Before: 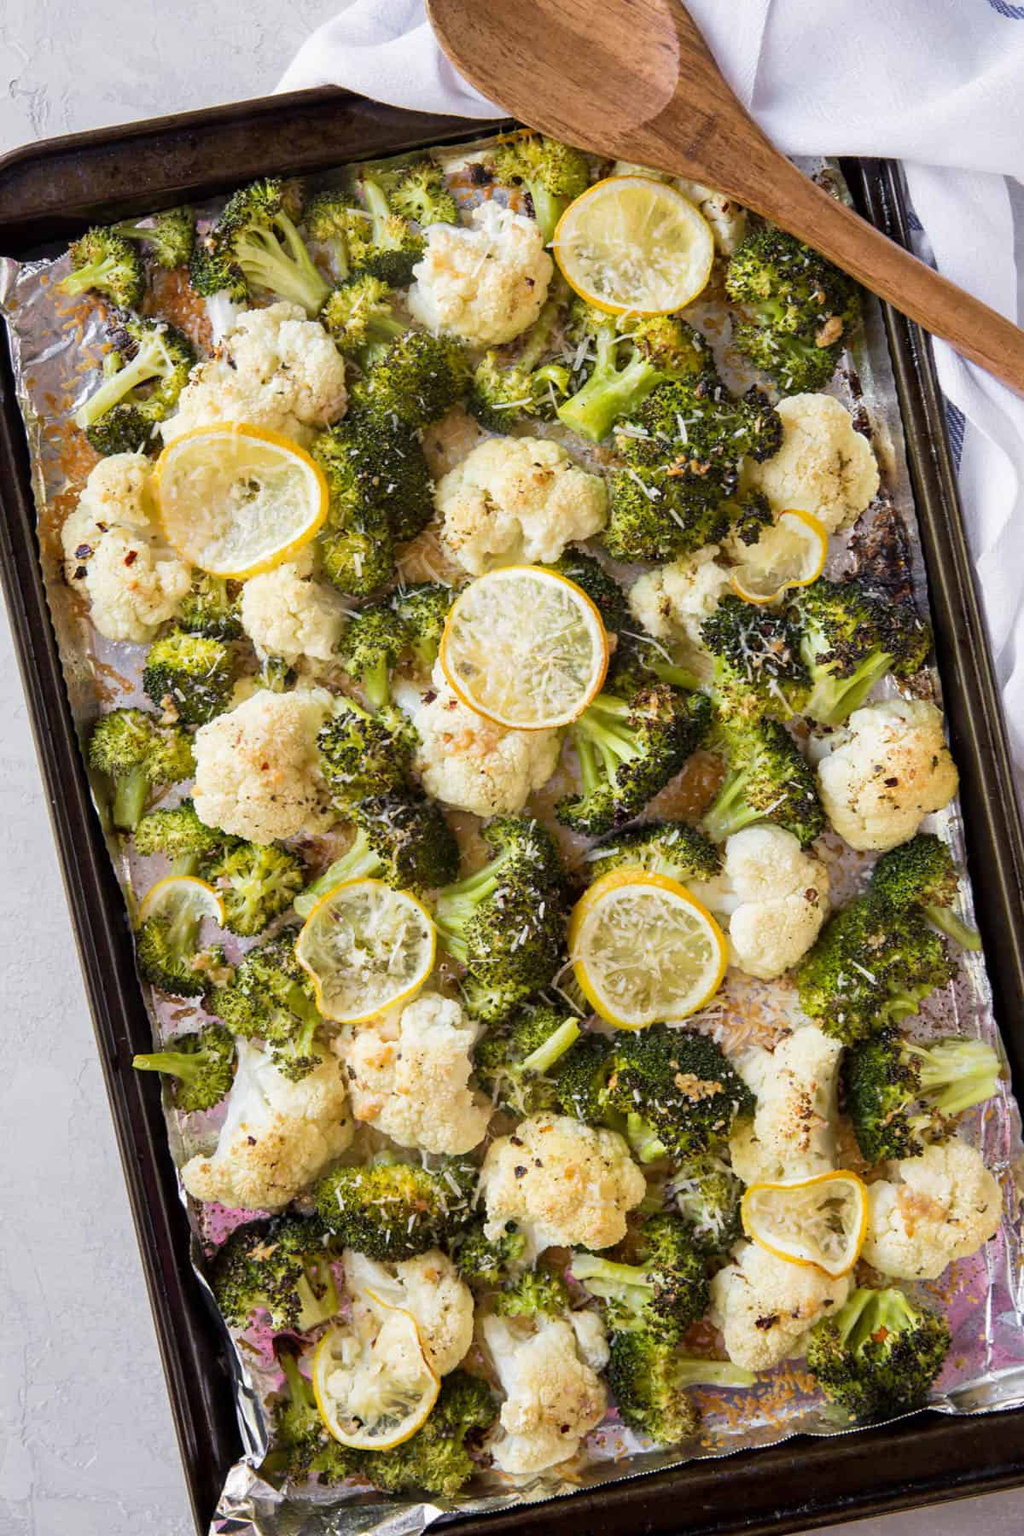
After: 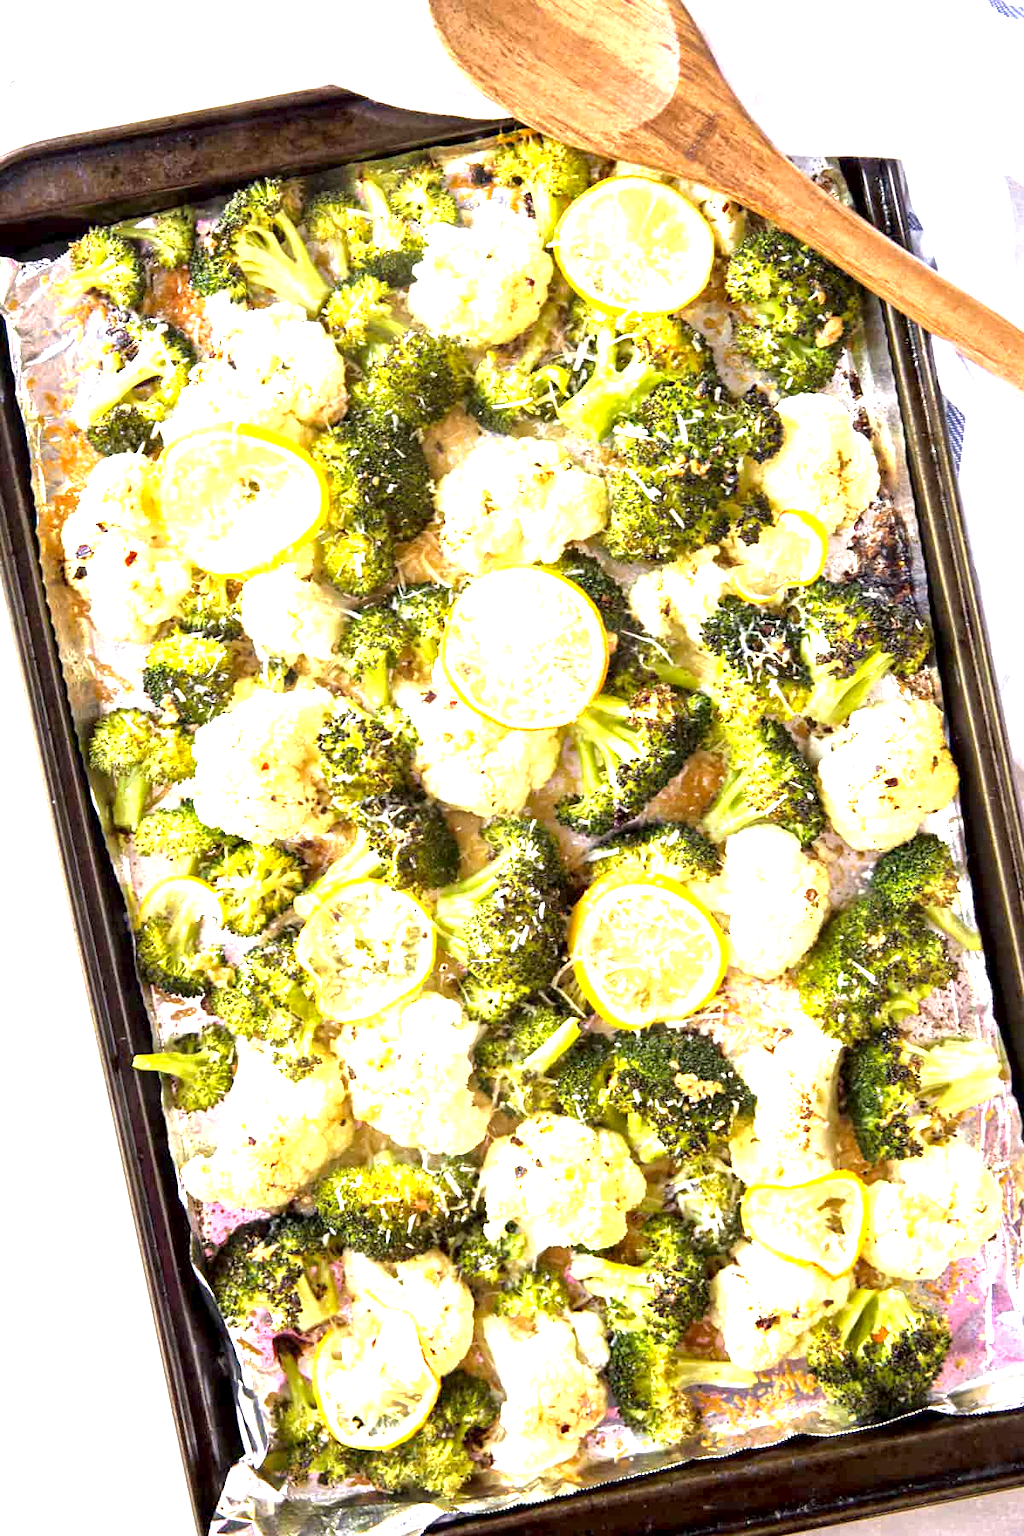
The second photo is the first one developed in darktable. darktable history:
color correction: highlights b* 2.97
local contrast: mode bilateral grid, contrast 19, coarseness 50, detail 130%, midtone range 0.2
exposure: black level correction 0.001, exposure 1.737 EV, compensate highlight preservation false
